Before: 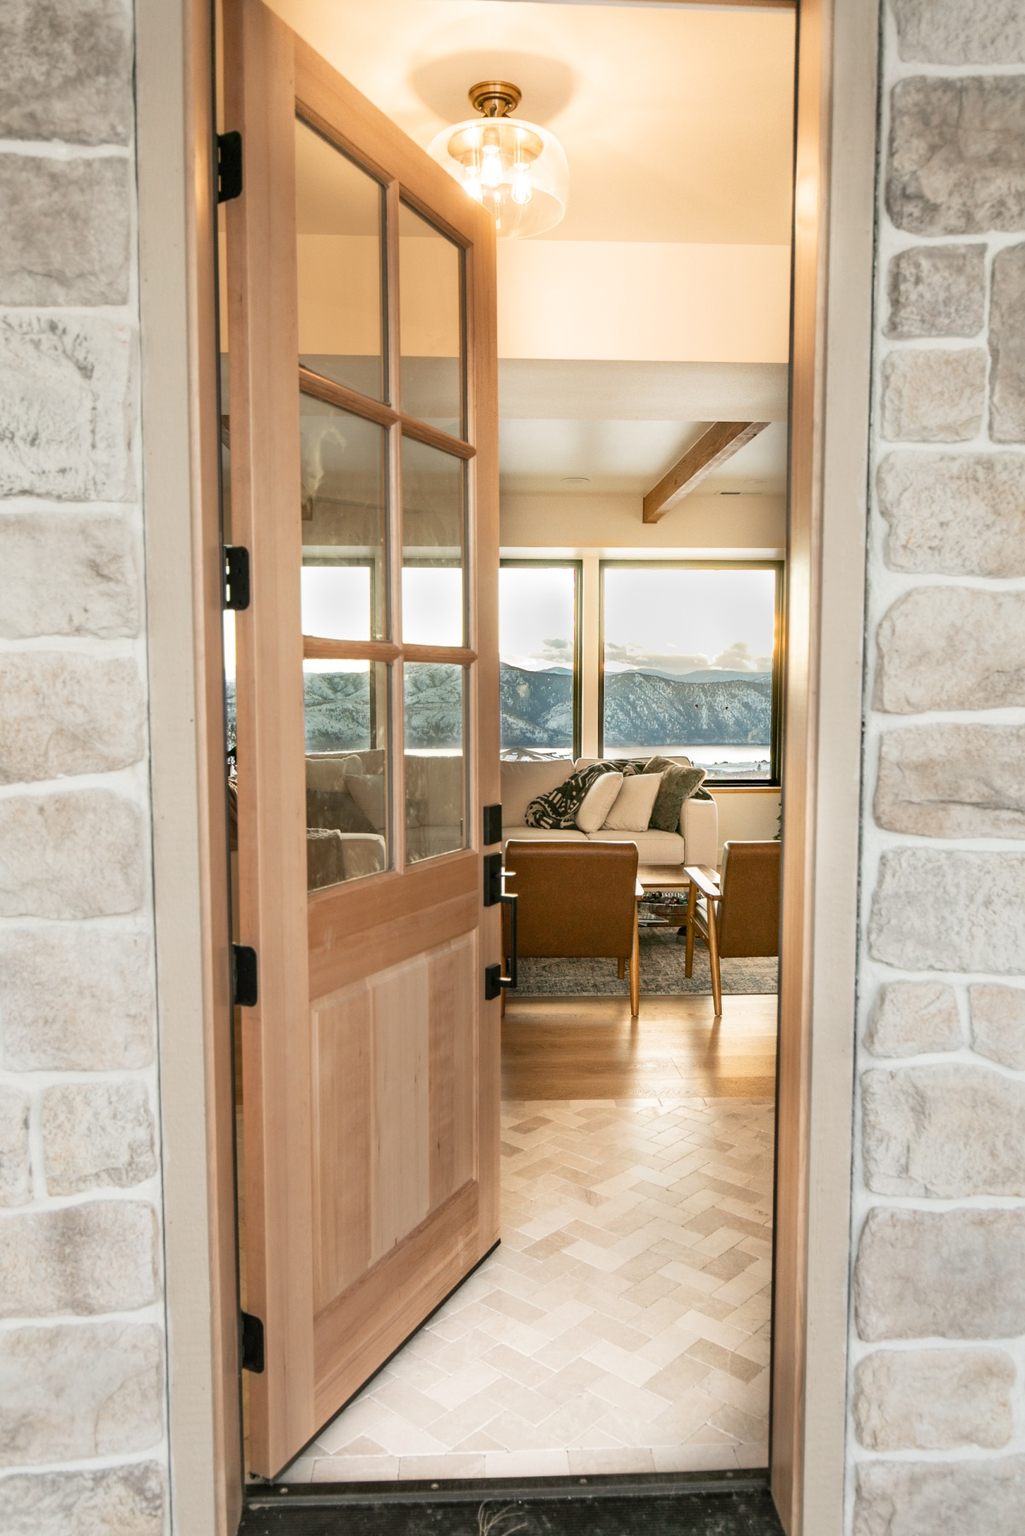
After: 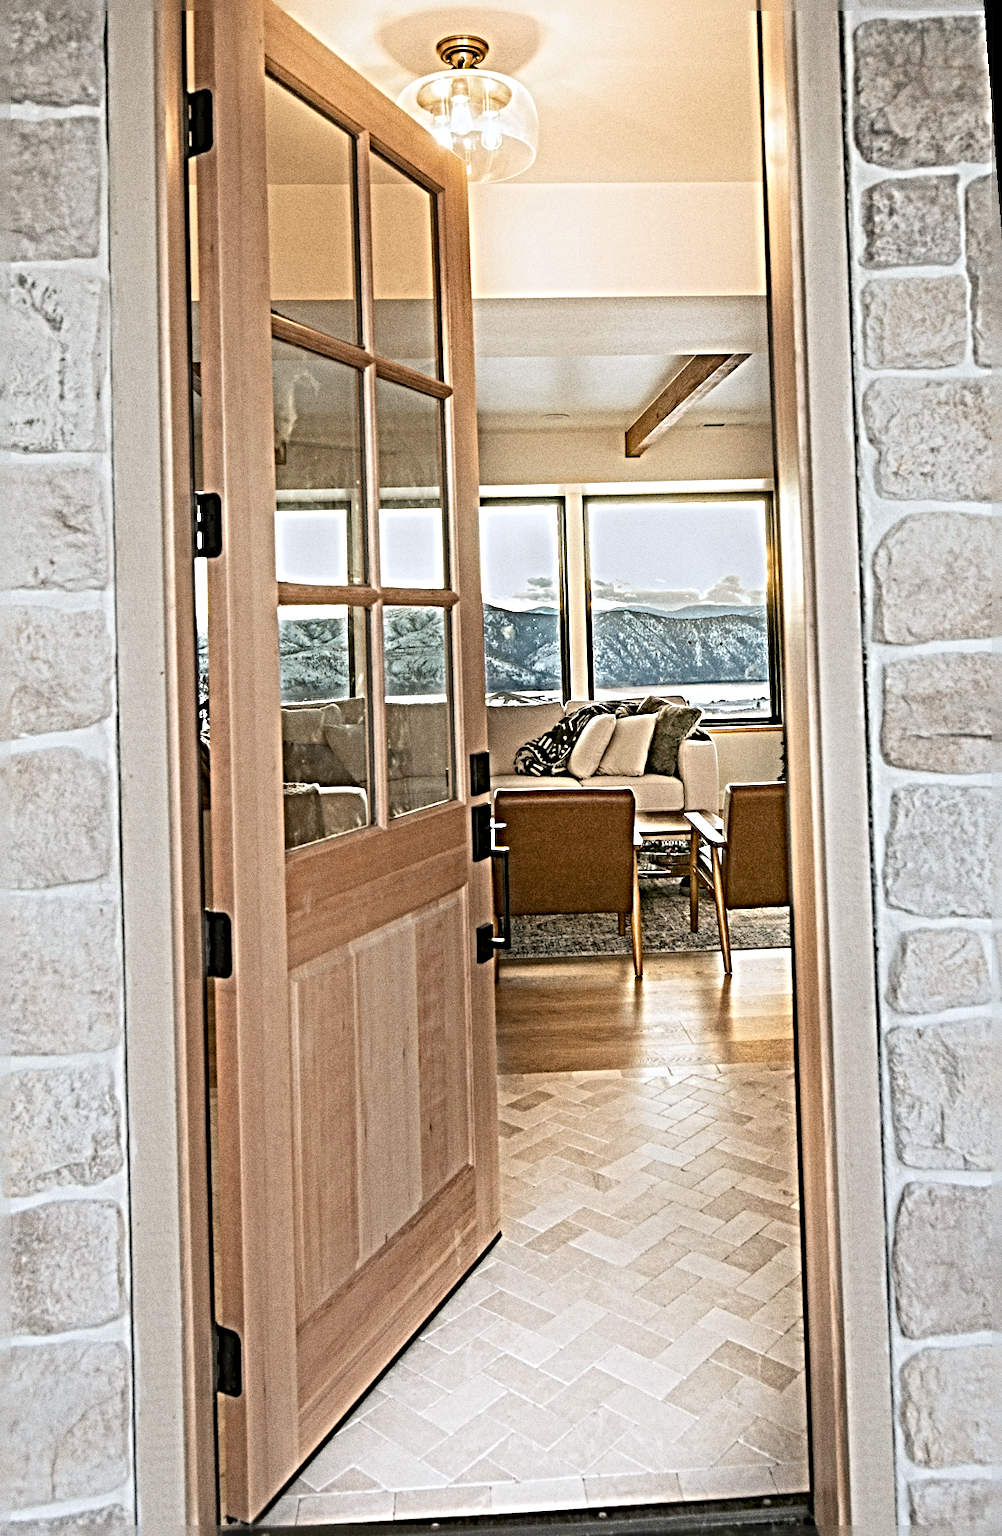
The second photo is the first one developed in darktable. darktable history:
grain: coarseness 0.09 ISO, strength 40%
rotate and perspective: rotation -1.68°, lens shift (vertical) -0.146, crop left 0.049, crop right 0.912, crop top 0.032, crop bottom 0.96
white balance: red 0.974, blue 1.044
sharpen: radius 6.3, amount 1.8, threshold 0
contrast equalizer: octaves 7, y [[0.6 ×6], [0.55 ×6], [0 ×6], [0 ×6], [0 ×6]], mix -0.3
